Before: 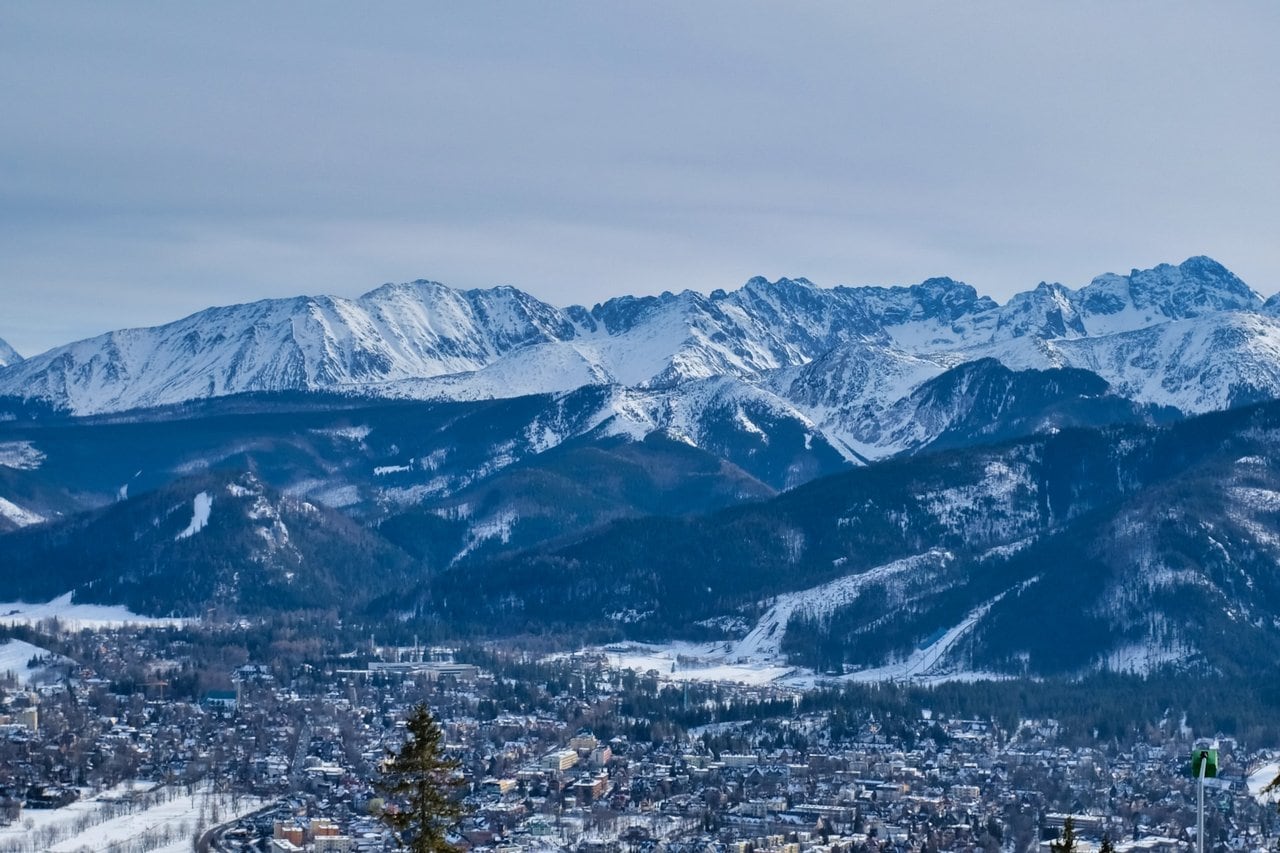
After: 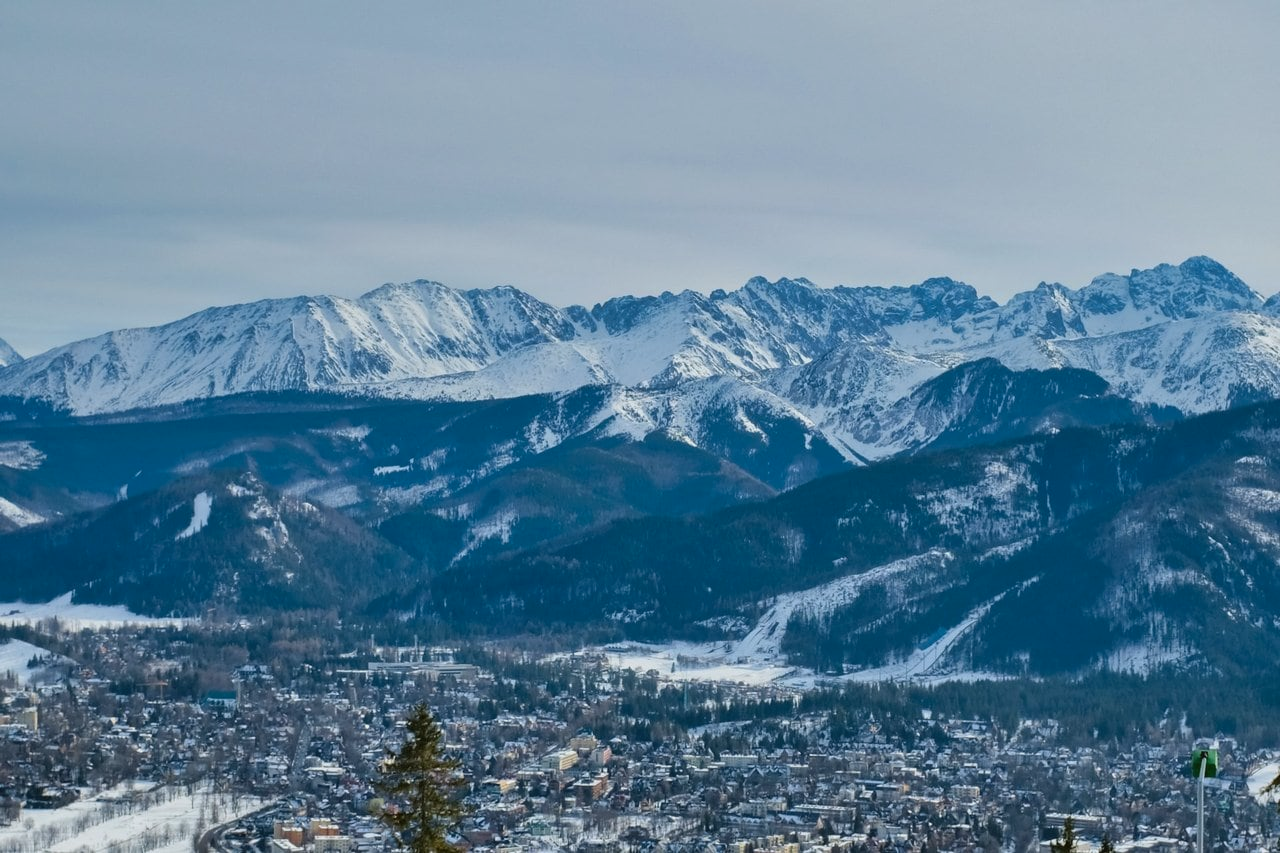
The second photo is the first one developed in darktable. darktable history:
contrast brightness saturation: contrast 0.04, saturation 0.07
color balance: mode lift, gamma, gain (sRGB), lift [1.04, 1, 1, 0.97], gamma [1.01, 1, 1, 0.97], gain [0.96, 1, 1, 0.97]
white balance: emerald 1
